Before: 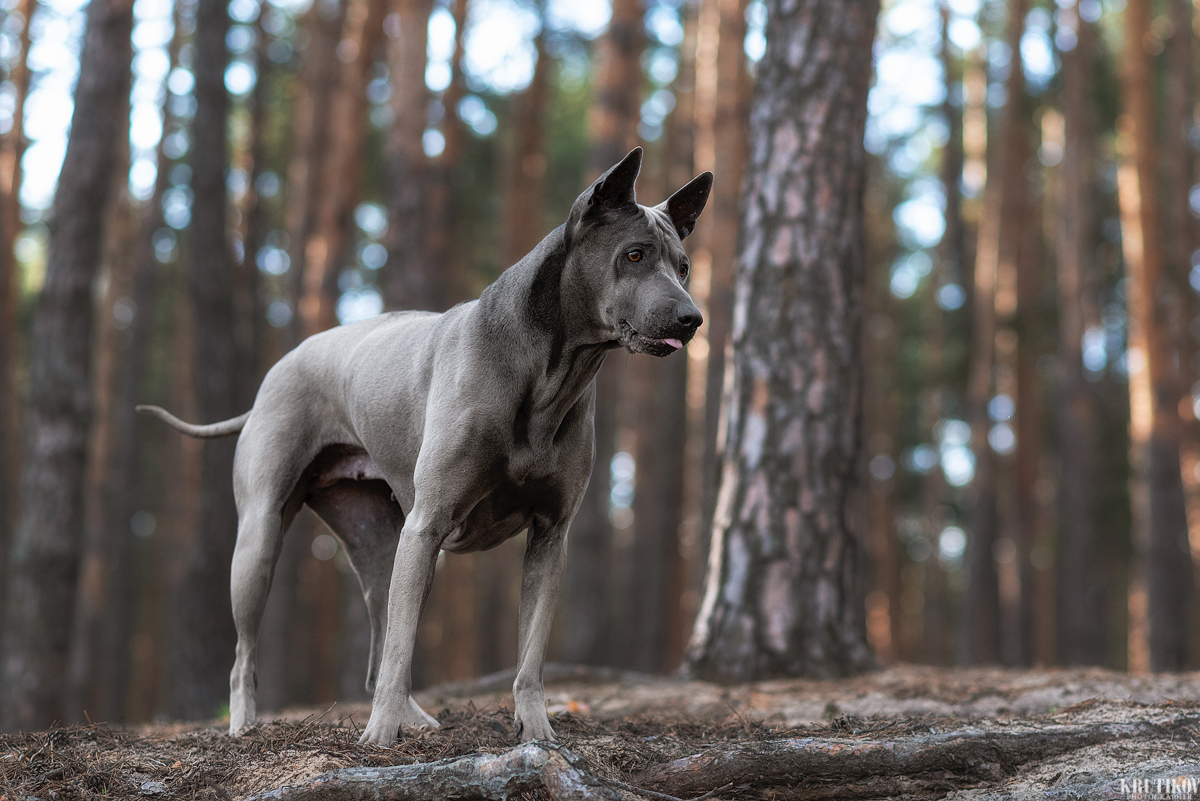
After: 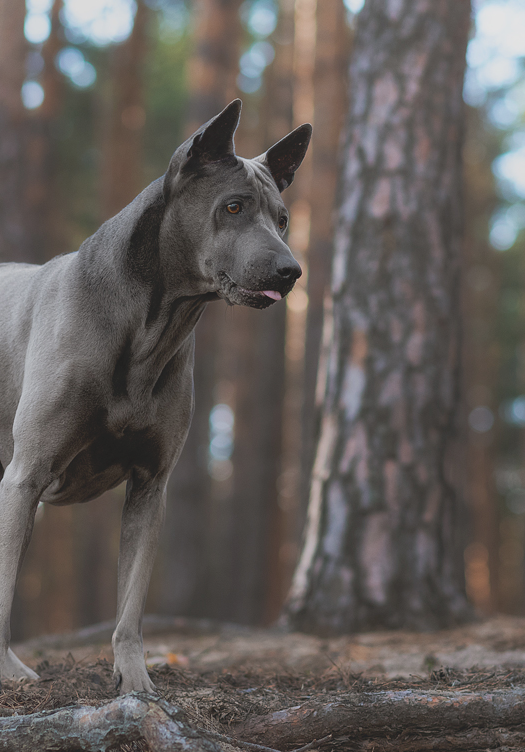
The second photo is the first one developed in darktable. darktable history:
crop: left 33.498%, top 6.057%, right 22.748%
local contrast: detail 69%
color balance rgb: linear chroma grading › global chroma 24.84%, perceptual saturation grading › global saturation 0.292%, global vibrance 30.822%
color correction: highlights b* -0.023, saturation 0.603
